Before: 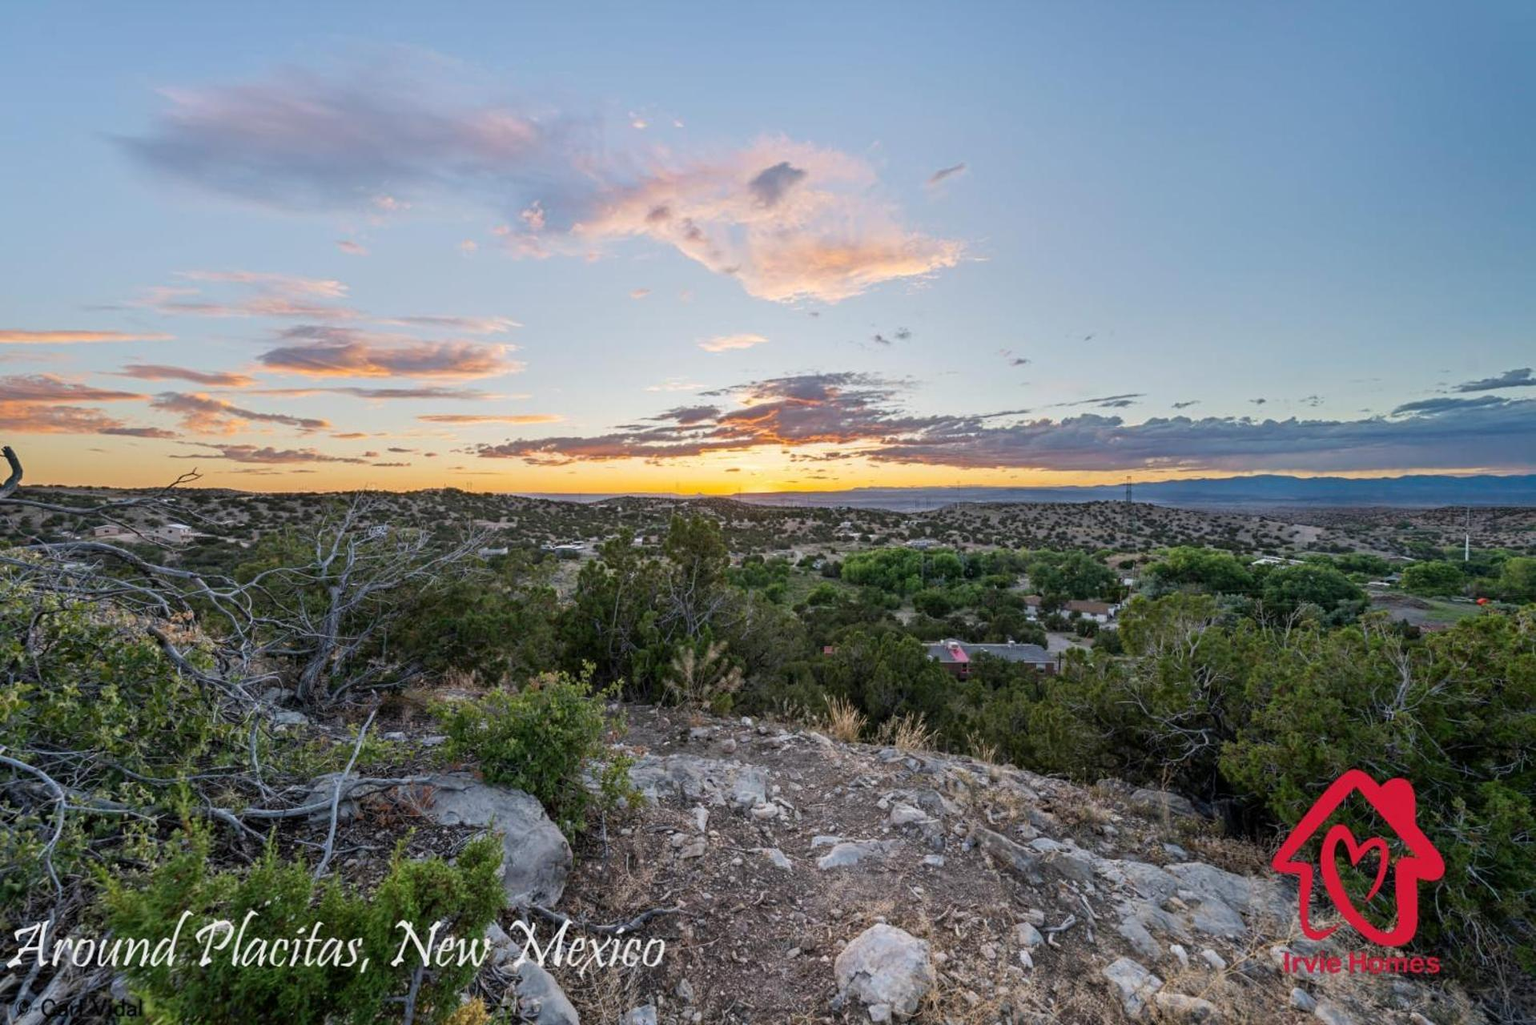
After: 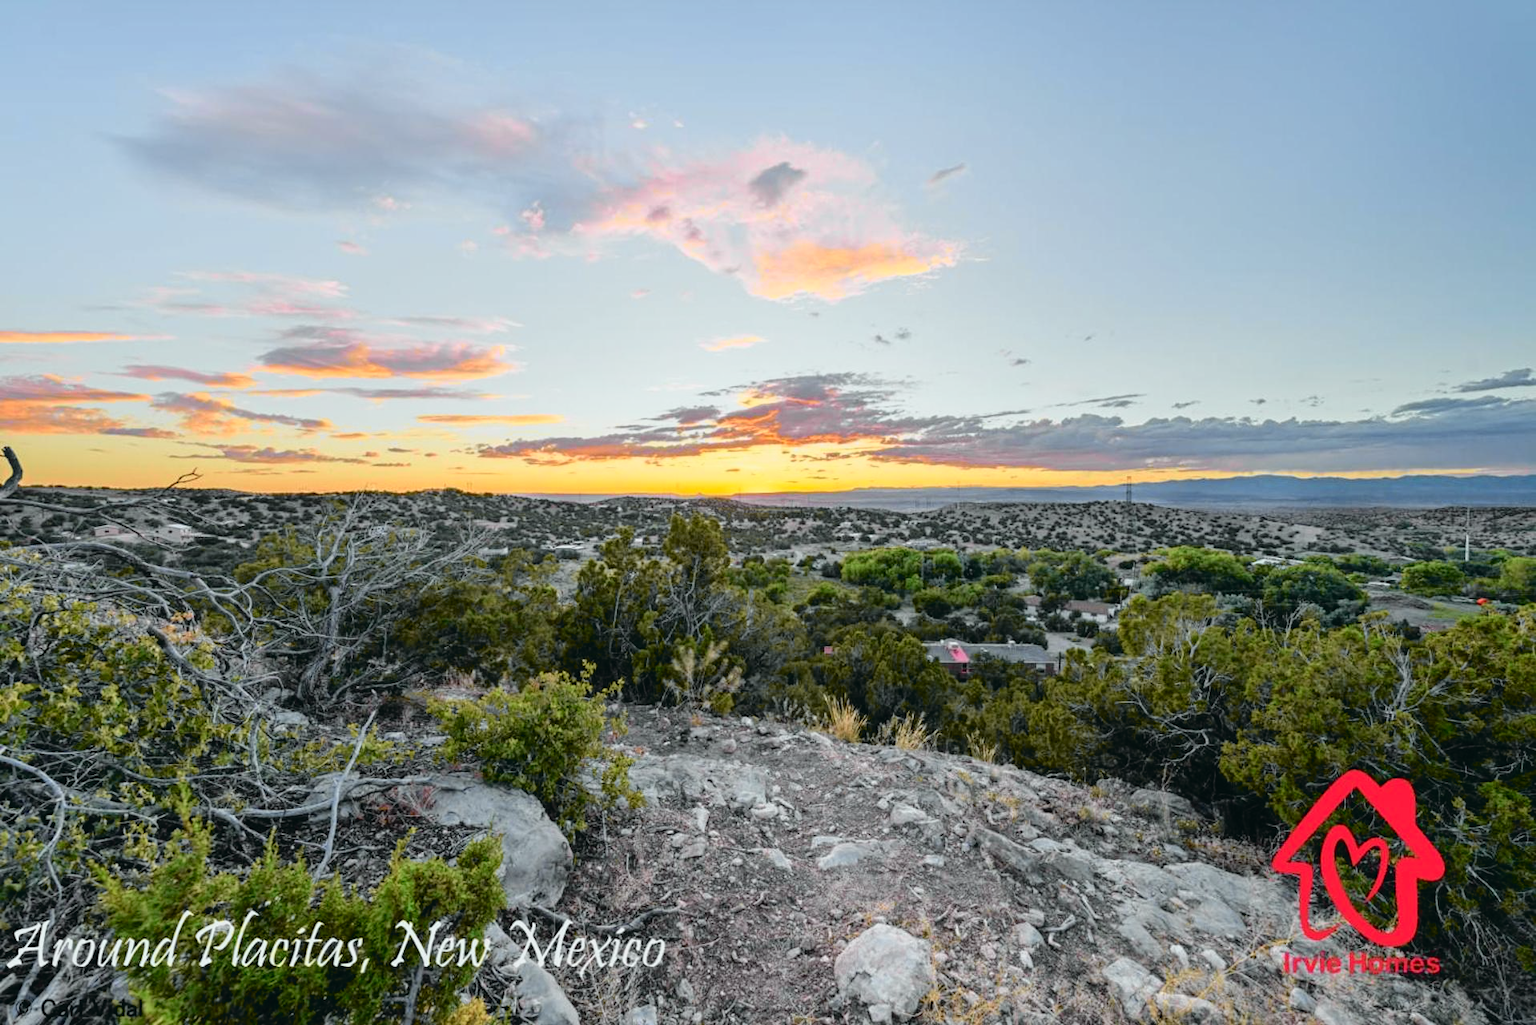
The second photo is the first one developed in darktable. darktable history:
tone curve: curves: ch0 [(0.001, 0.029) (0.084, 0.074) (0.162, 0.165) (0.304, 0.382) (0.466, 0.576) (0.654, 0.741) (0.848, 0.906) (0.984, 0.963)]; ch1 [(0, 0) (0.34, 0.235) (0.46, 0.46) (0.515, 0.502) (0.553, 0.567) (0.764, 0.815) (1, 1)]; ch2 [(0, 0) (0.44, 0.458) (0.479, 0.492) (0.524, 0.507) (0.547, 0.579) (0.673, 0.712) (1, 1)], color space Lab, independent channels, preserve colors none
